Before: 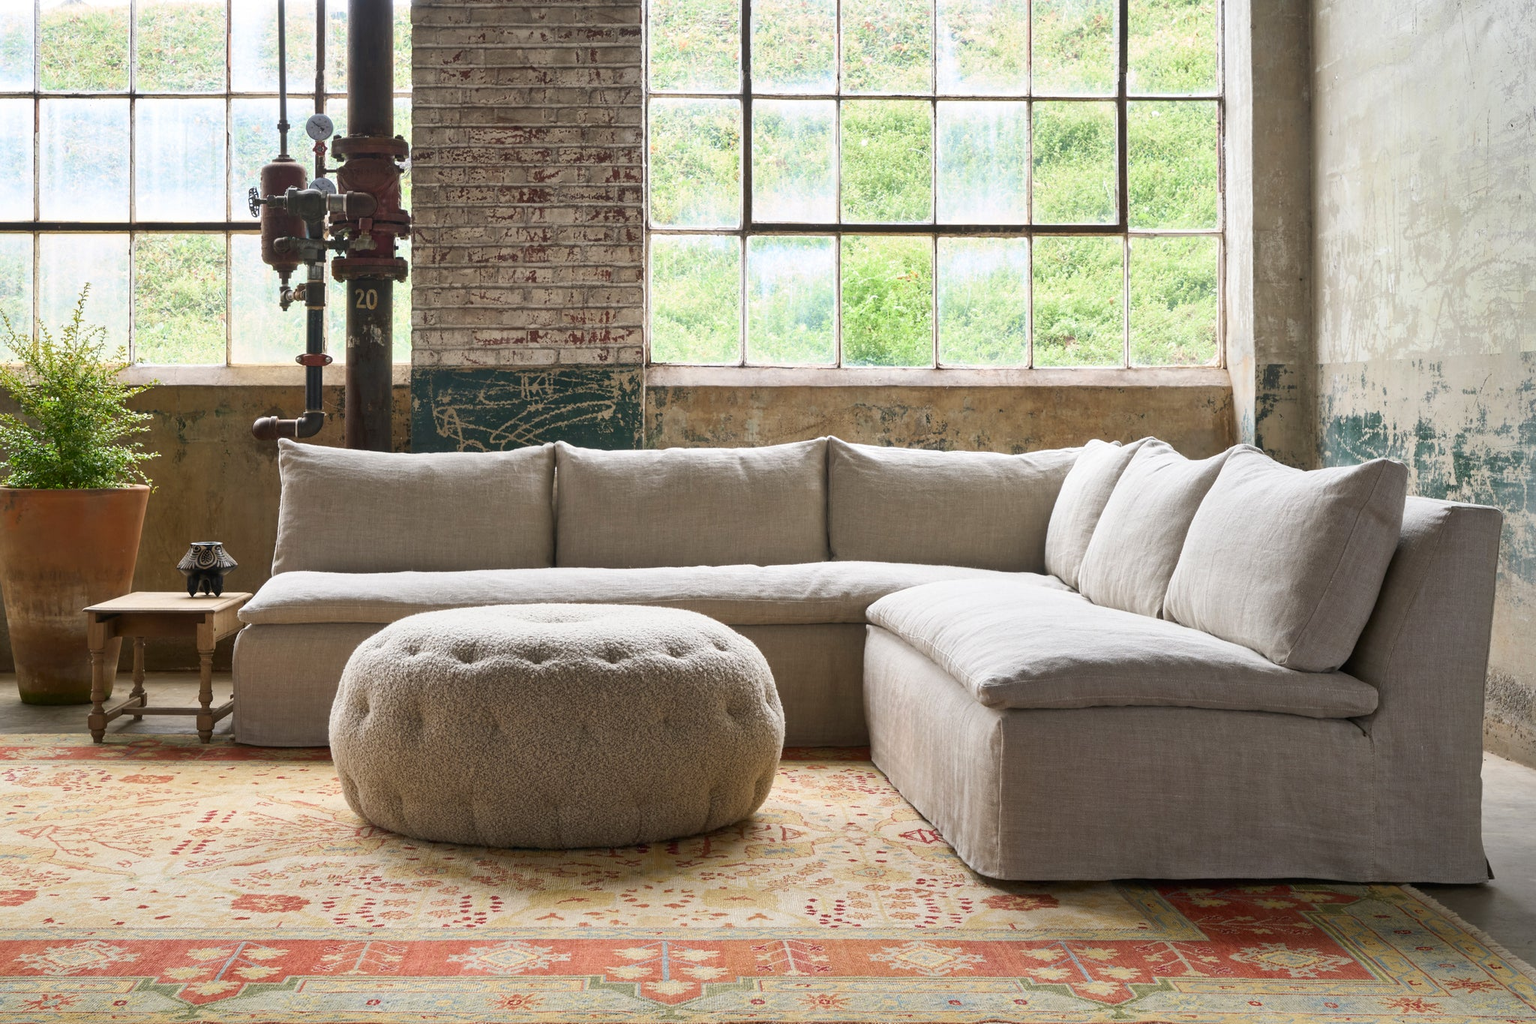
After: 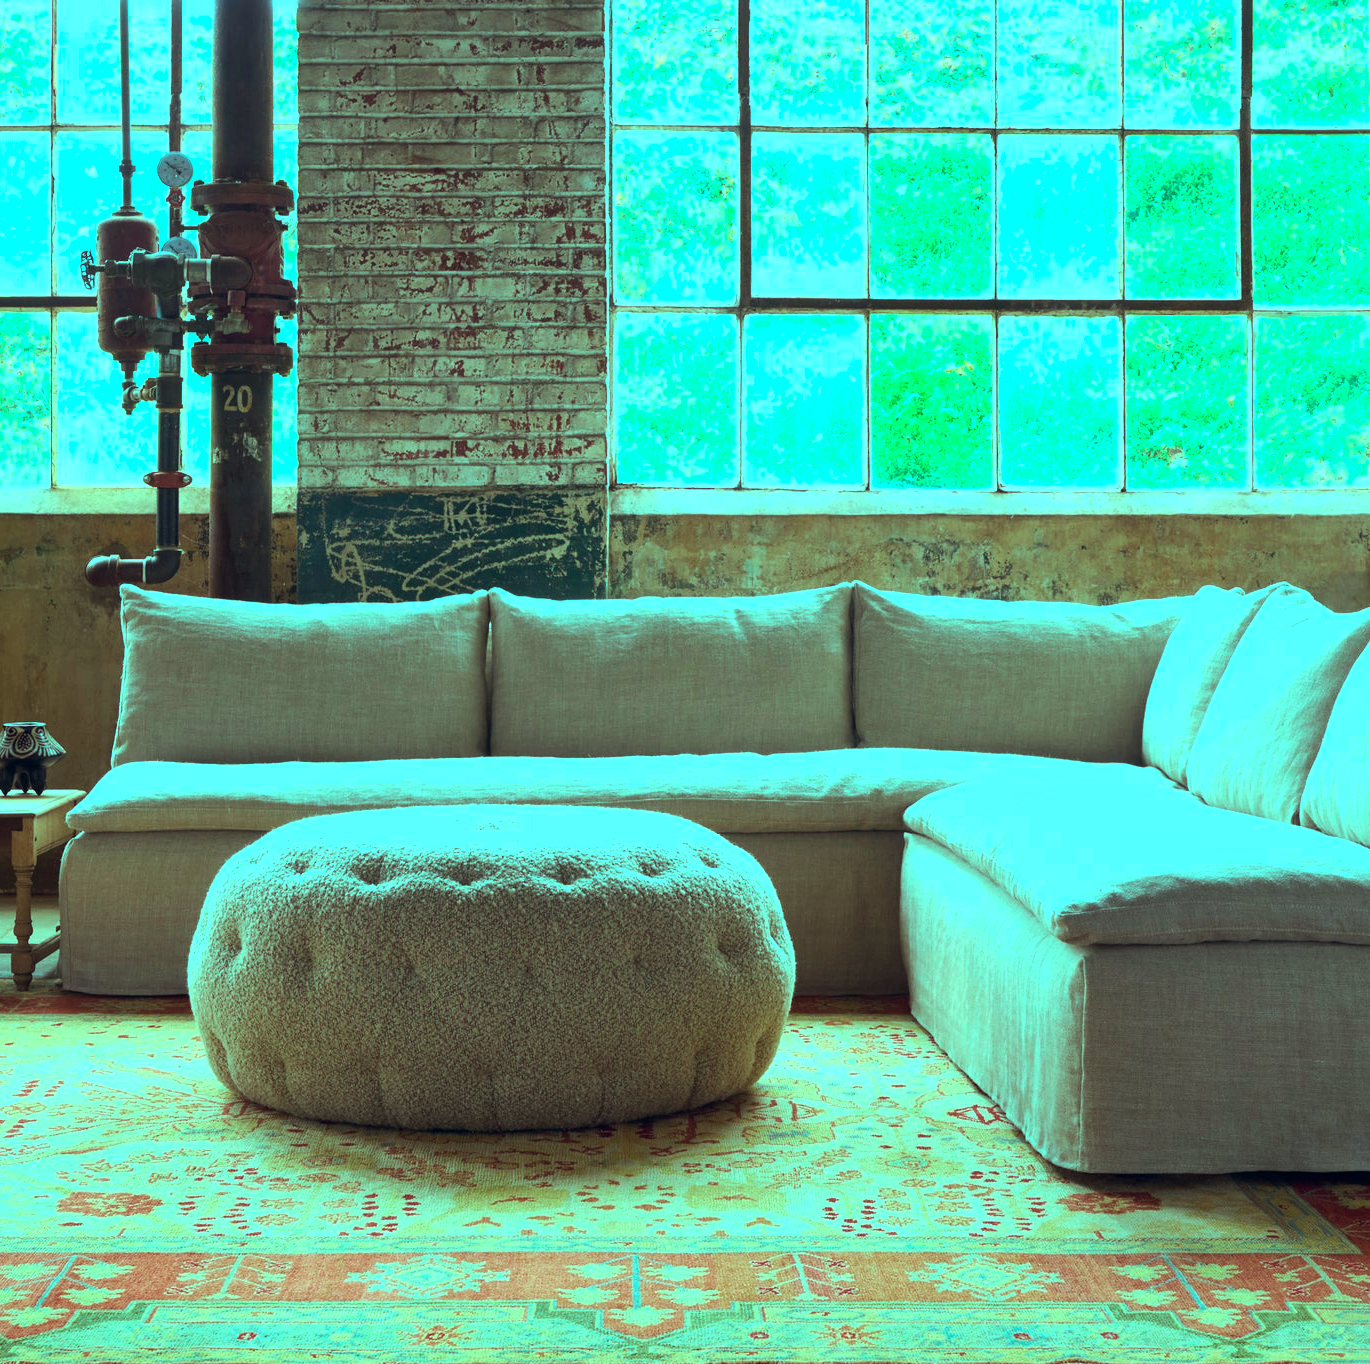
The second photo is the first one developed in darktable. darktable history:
color balance rgb: highlights gain › luminance 19.994%, highlights gain › chroma 13.093%, highlights gain › hue 175.98°, global offset › chroma 0.099%, global offset › hue 254.06°, perceptual saturation grading › global saturation 3.081%, global vibrance 30.481%, contrast 9.746%
crop and rotate: left 12.26%, right 20.823%
